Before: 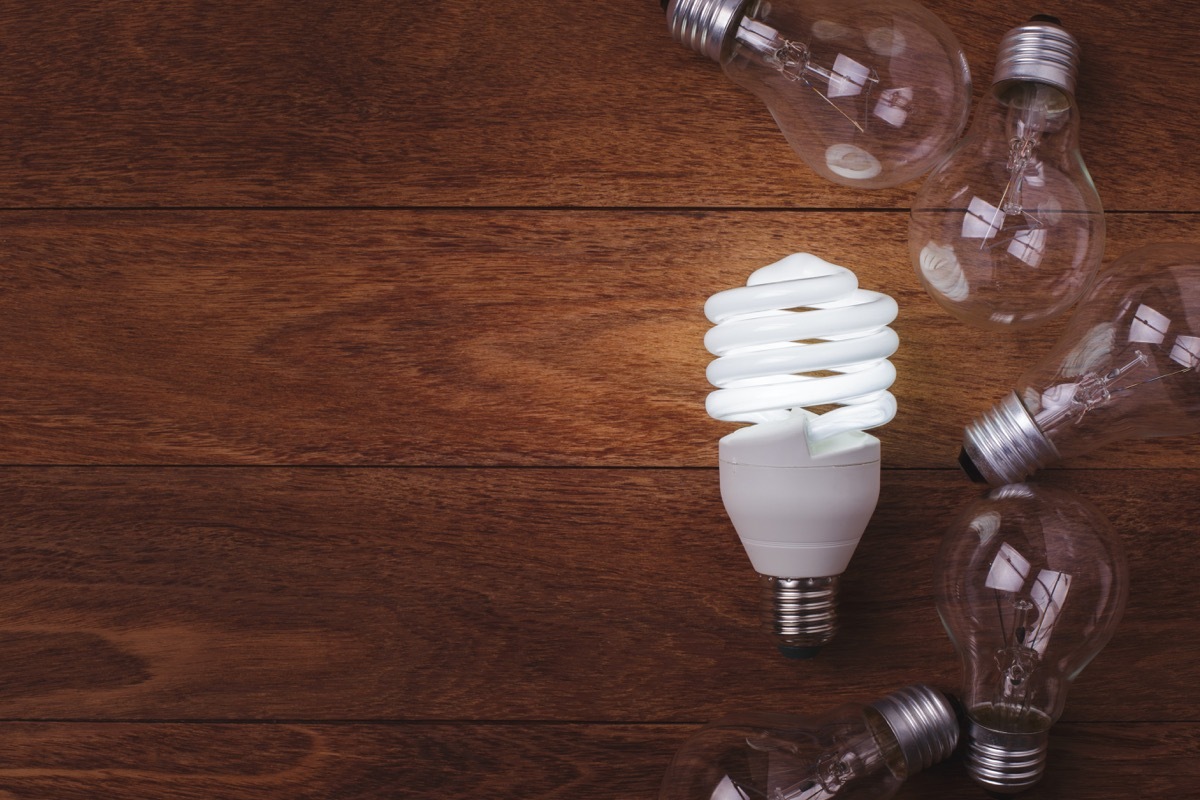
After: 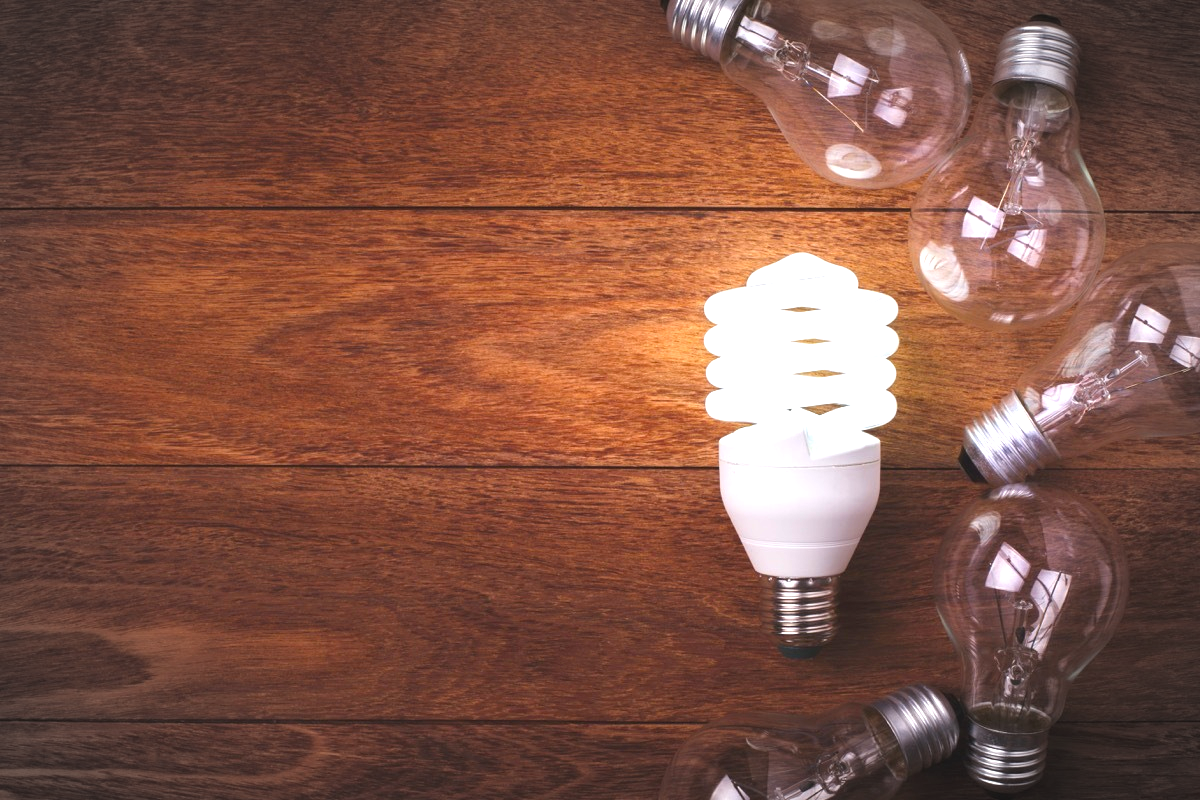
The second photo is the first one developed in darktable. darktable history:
vignetting: fall-off start 79.43%, saturation -0.649, width/height ratio 1.327, unbound false
exposure: black level correction 0, exposure 1.3 EV, compensate highlight preservation false
color balance: output saturation 110%
